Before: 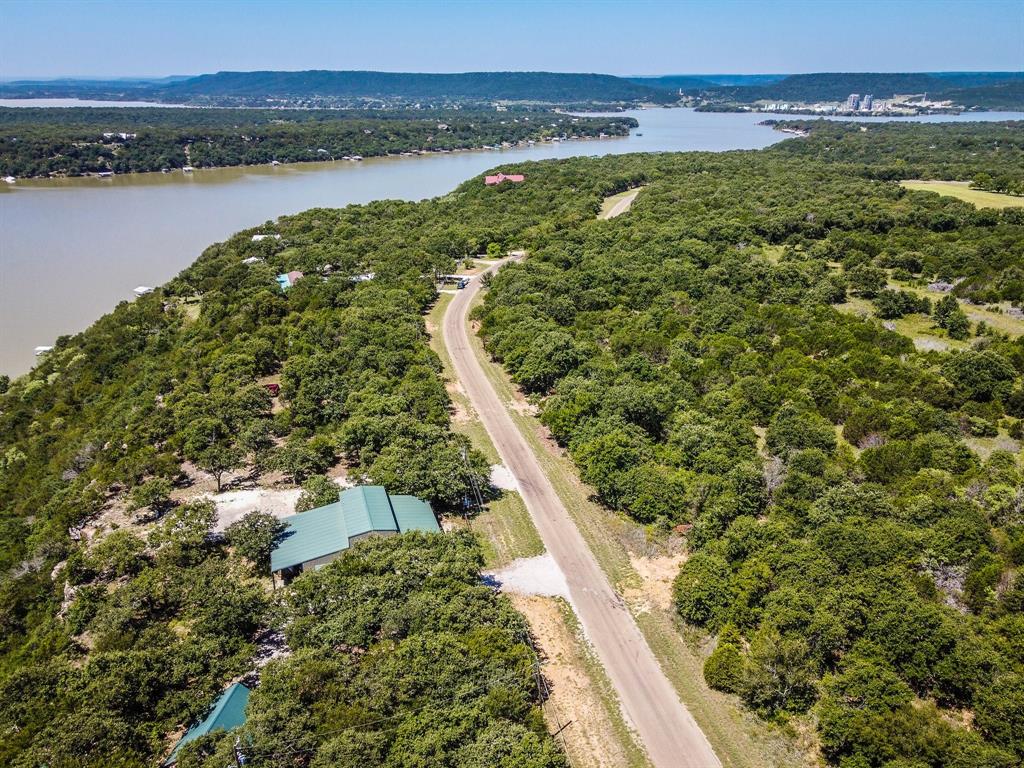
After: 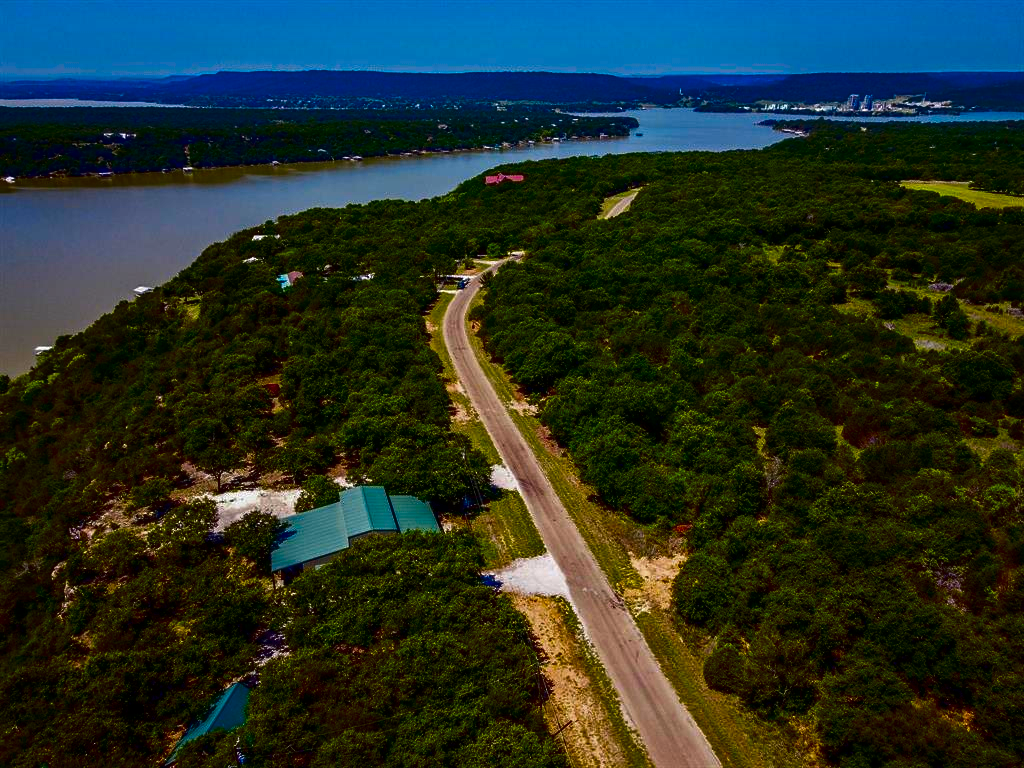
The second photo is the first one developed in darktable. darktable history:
contrast brightness saturation: brightness -0.985, saturation 0.986
